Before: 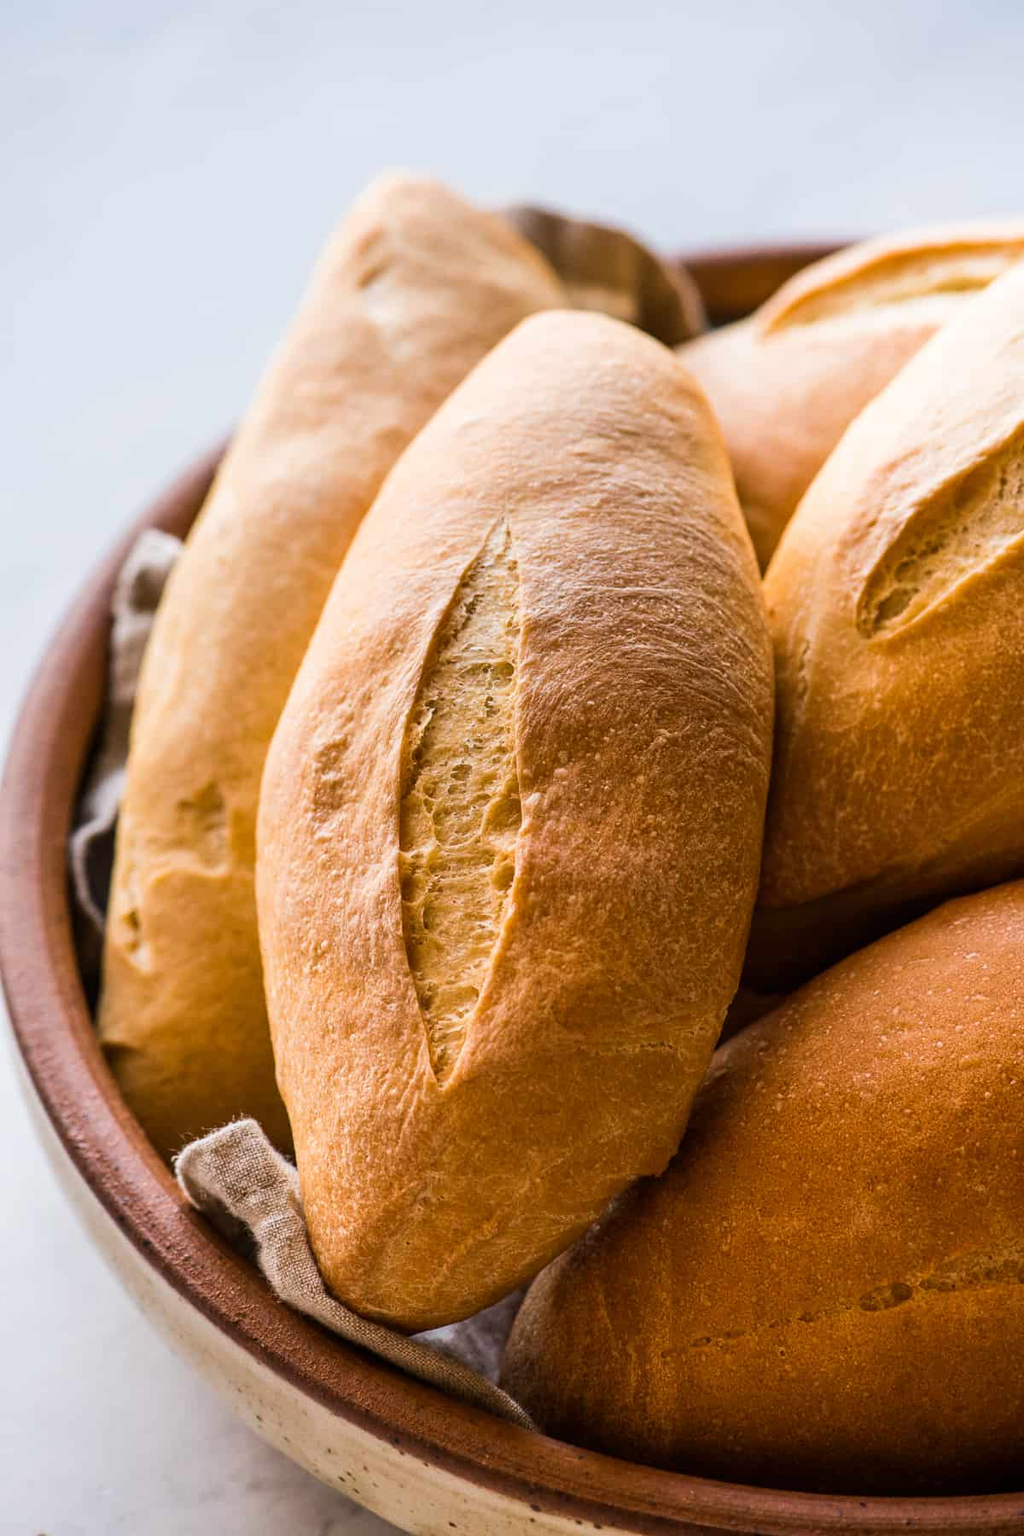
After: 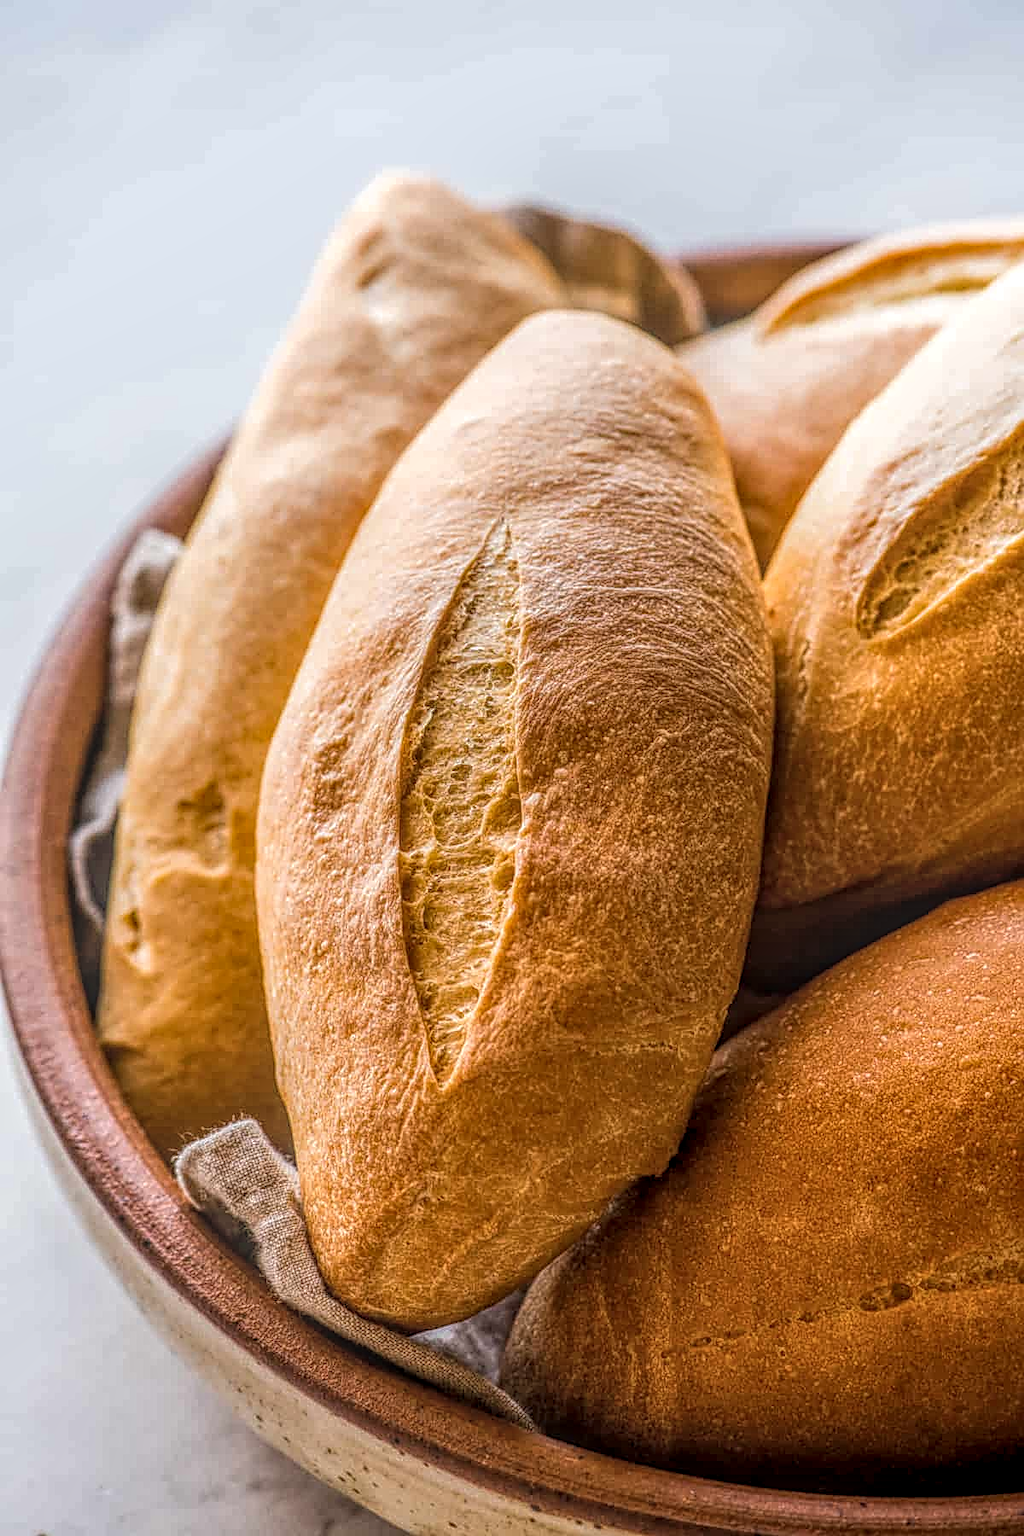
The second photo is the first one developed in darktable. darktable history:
sharpen: on, module defaults
local contrast: highlights 5%, shadows 3%, detail 200%, midtone range 0.25
